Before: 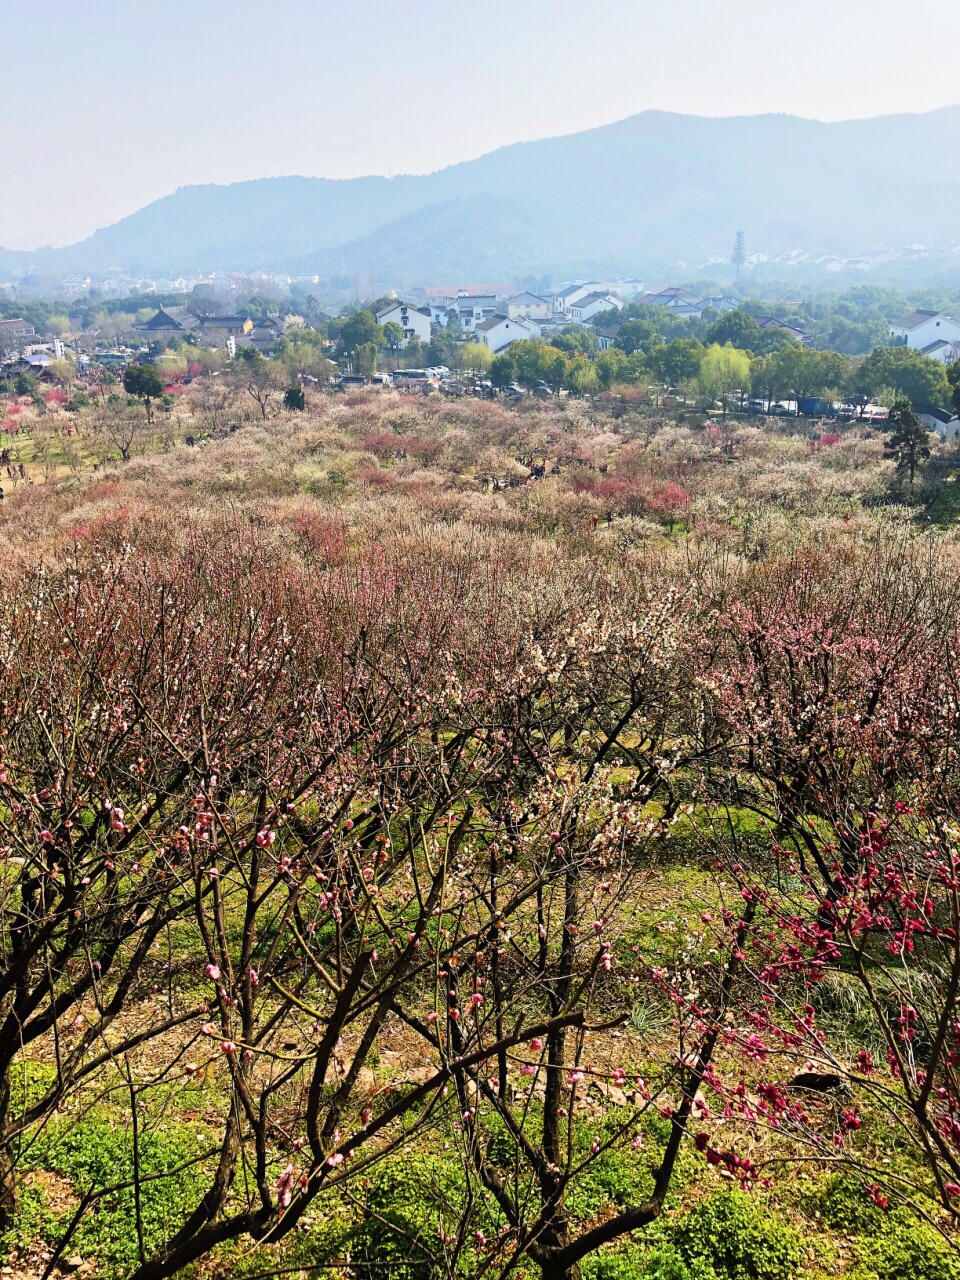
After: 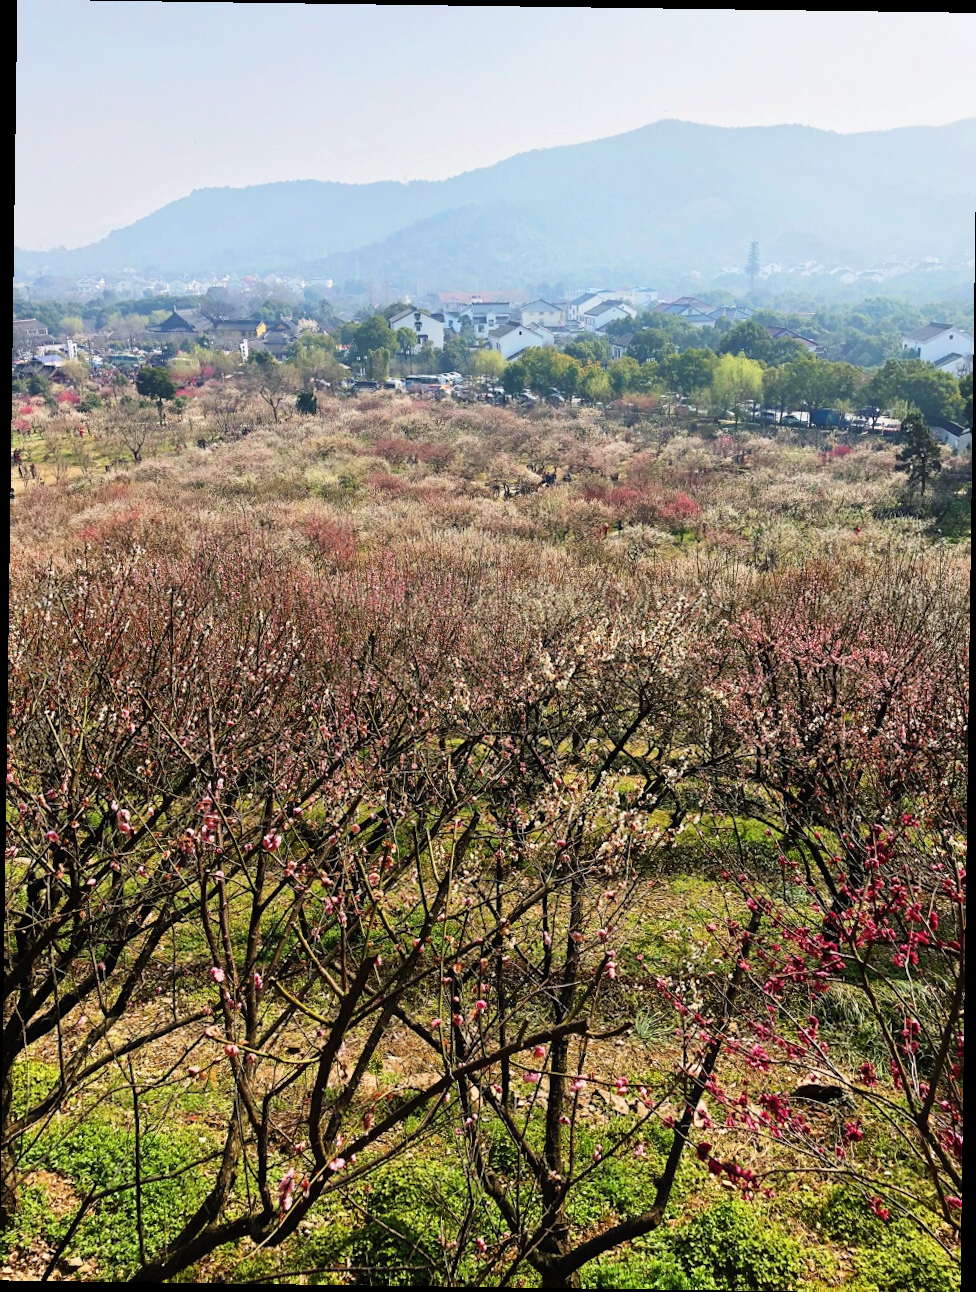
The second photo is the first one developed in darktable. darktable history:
rotate and perspective: rotation 0.8°, automatic cropping off
